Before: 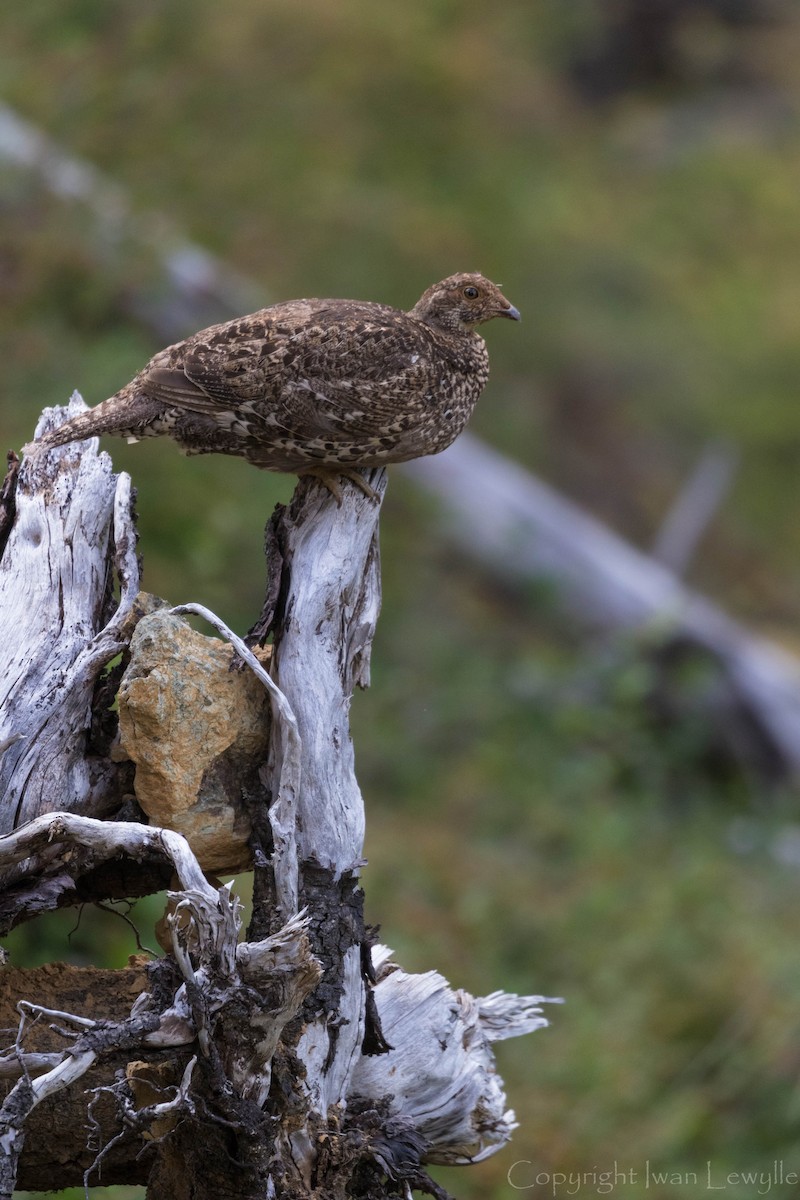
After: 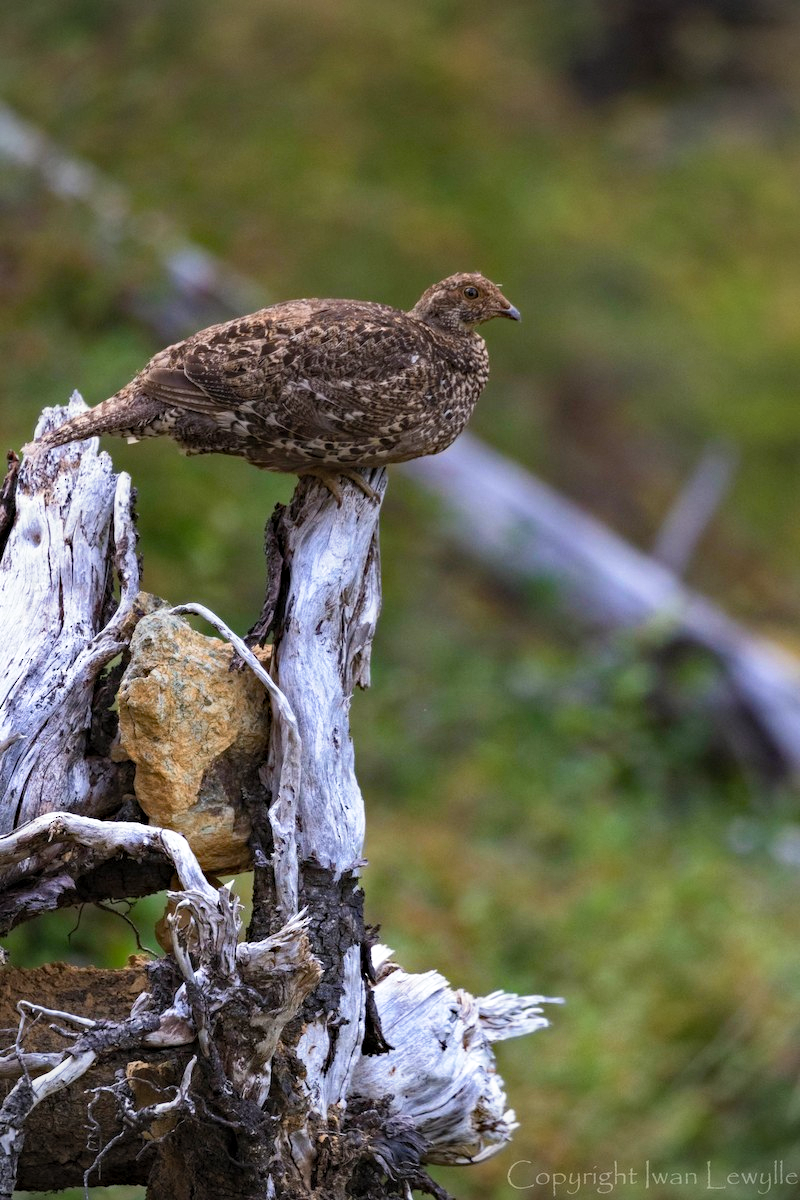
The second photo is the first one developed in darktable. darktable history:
split-toning: shadows › saturation 0.61, highlights › saturation 0.58, balance -28.74, compress 87.36%
graduated density: on, module defaults
haze removal: strength 0.29, distance 0.25, compatibility mode true, adaptive false
defringe: on, module defaults
vibrance: on, module defaults
local contrast: highlights 100%, shadows 100%, detail 120%, midtone range 0.2
contrast brightness saturation: contrast 0.24, brightness 0.26, saturation 0.39
vignetting: fall-off radius 63.6%
